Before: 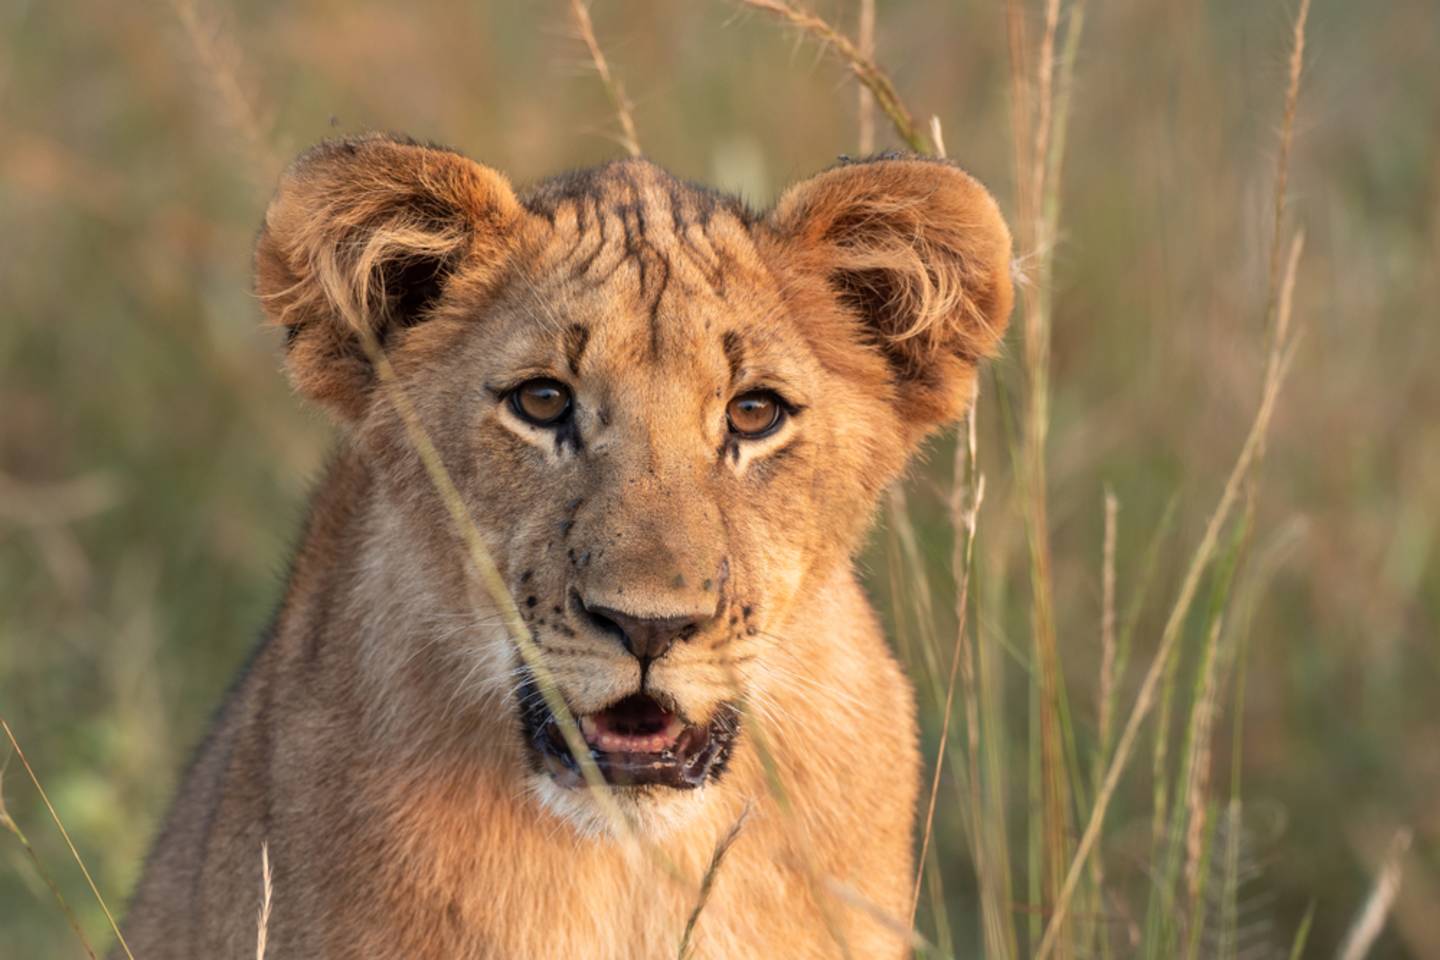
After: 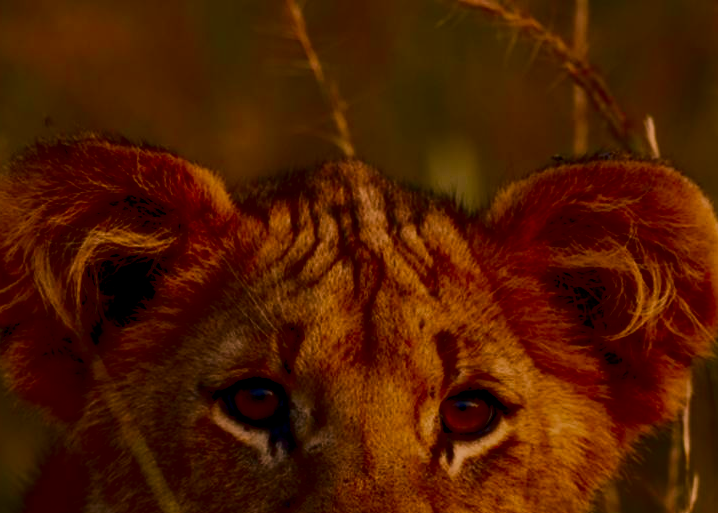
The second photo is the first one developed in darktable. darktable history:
crop: left 19.867%, right 30.265%, bottom 46.463%
color correction: highlights a* 39.99, highlights b* 39.97, saturation 0.687
contrast brightness saturation: brightness -0.983, saturation 0.994
local contrast: detail 110%
filmic rgb: black relative exposure -7.74 EV, white relative exposure 4.37 EV, threshold 3.05 EV, hardness 3.75, latitude 49.05%, contrast 1.101, add noise in highlights 0.001, preserve chrominance no, color science v3 (2019), use custom middle-gray values true, contrast in highlights soft, enable highlight reconstruction true
